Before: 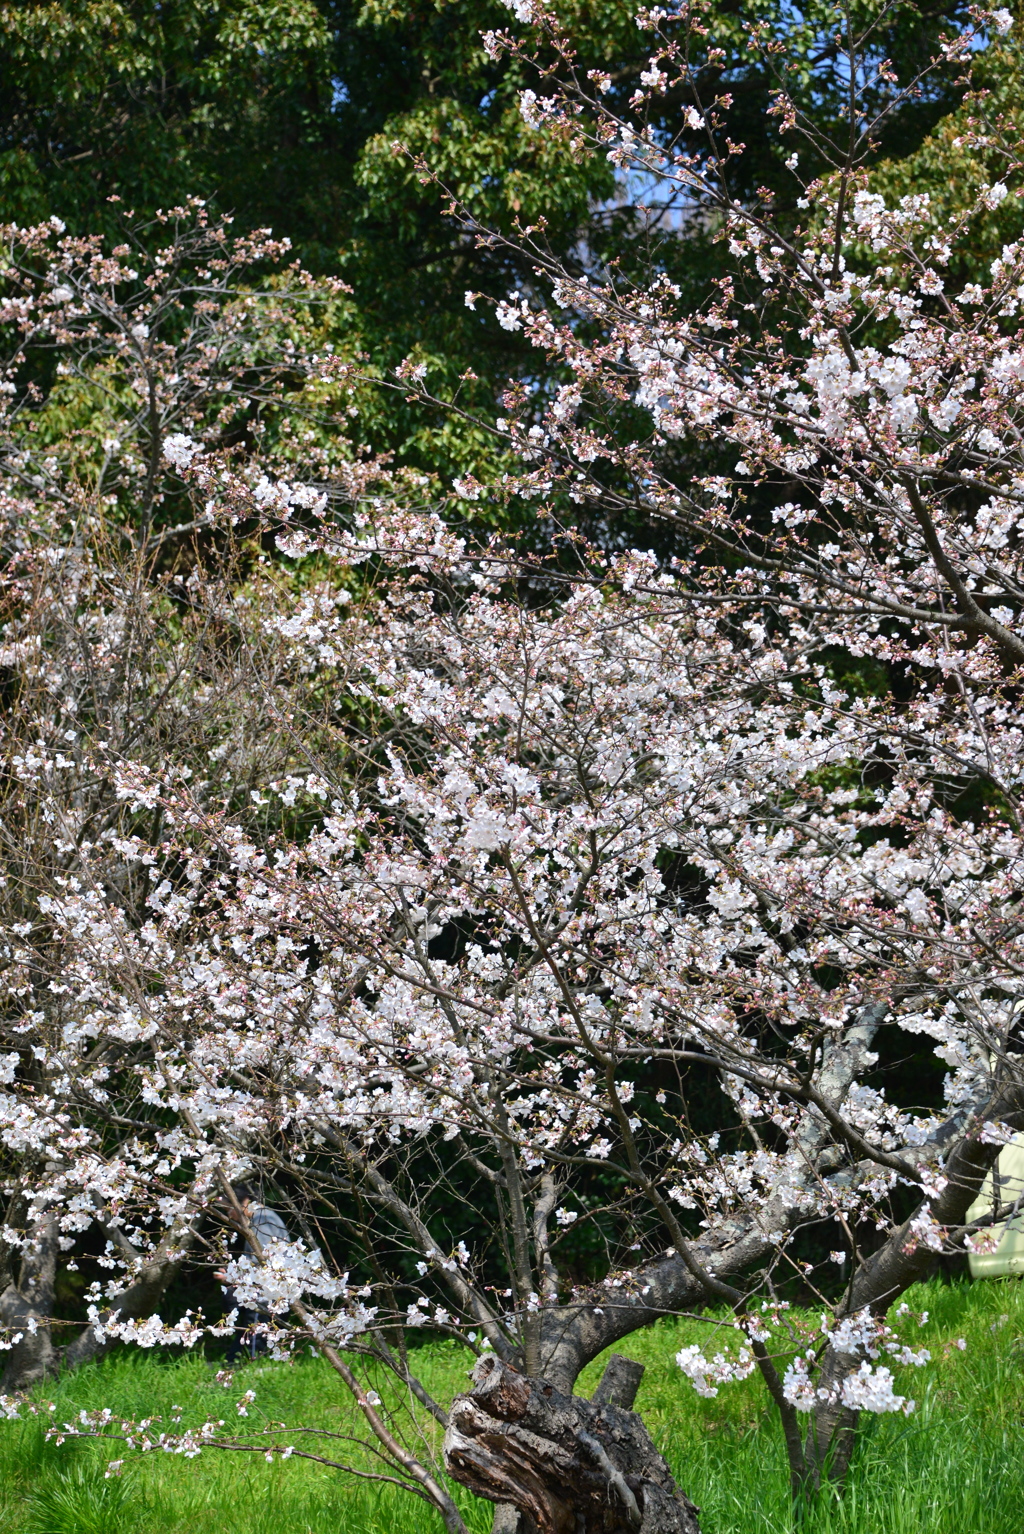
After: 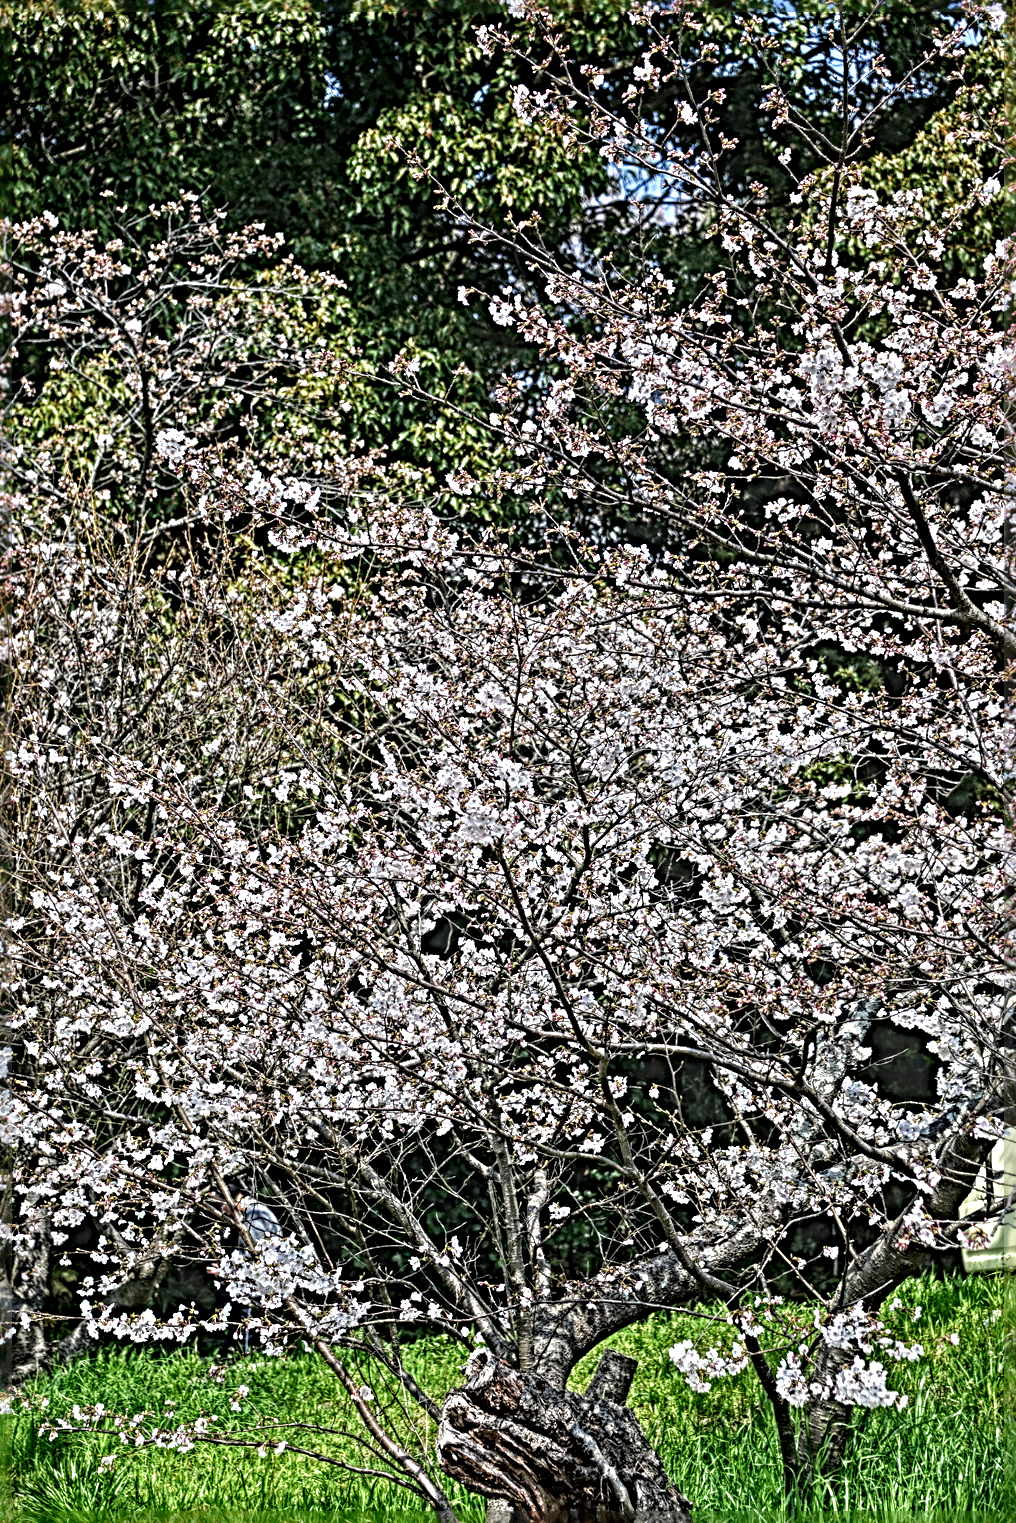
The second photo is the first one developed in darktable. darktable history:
local contrast: highlights 1%, shadows 2%, detail 182%
sharpen: radius 6.27, amount 1.809, threshold 0.051
crop and rotate: left 0.759%, top 0.34%, bottom 0.344%
